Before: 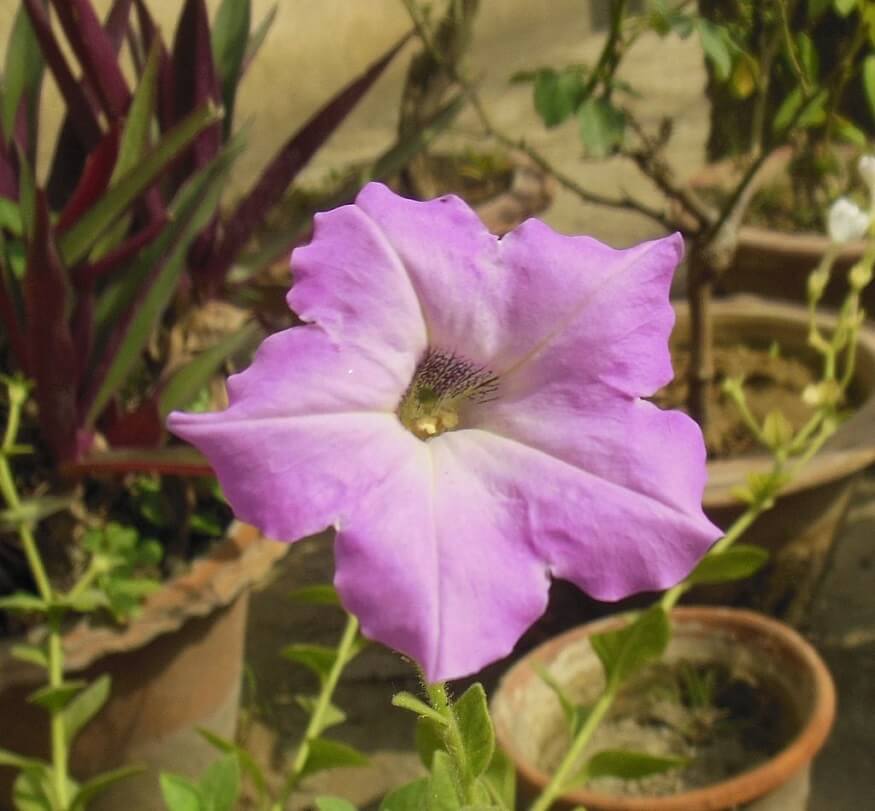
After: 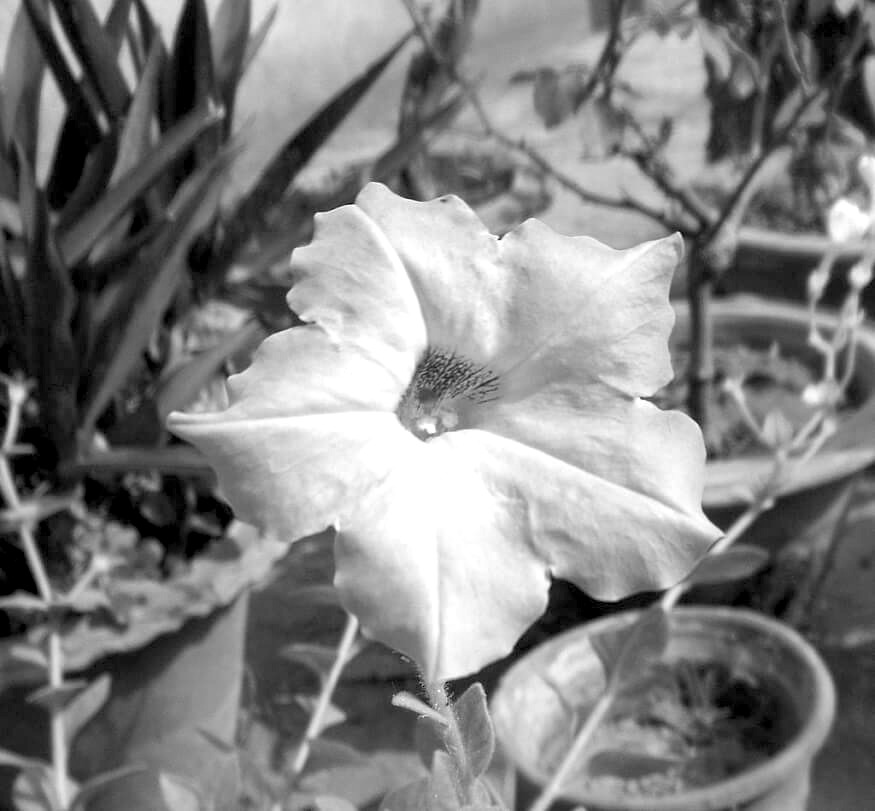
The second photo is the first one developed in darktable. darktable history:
exposure: black level correction 0.01, exposure 1 EV, compensate highlight preservation false
monochrome: a 14.95, b -89.96
